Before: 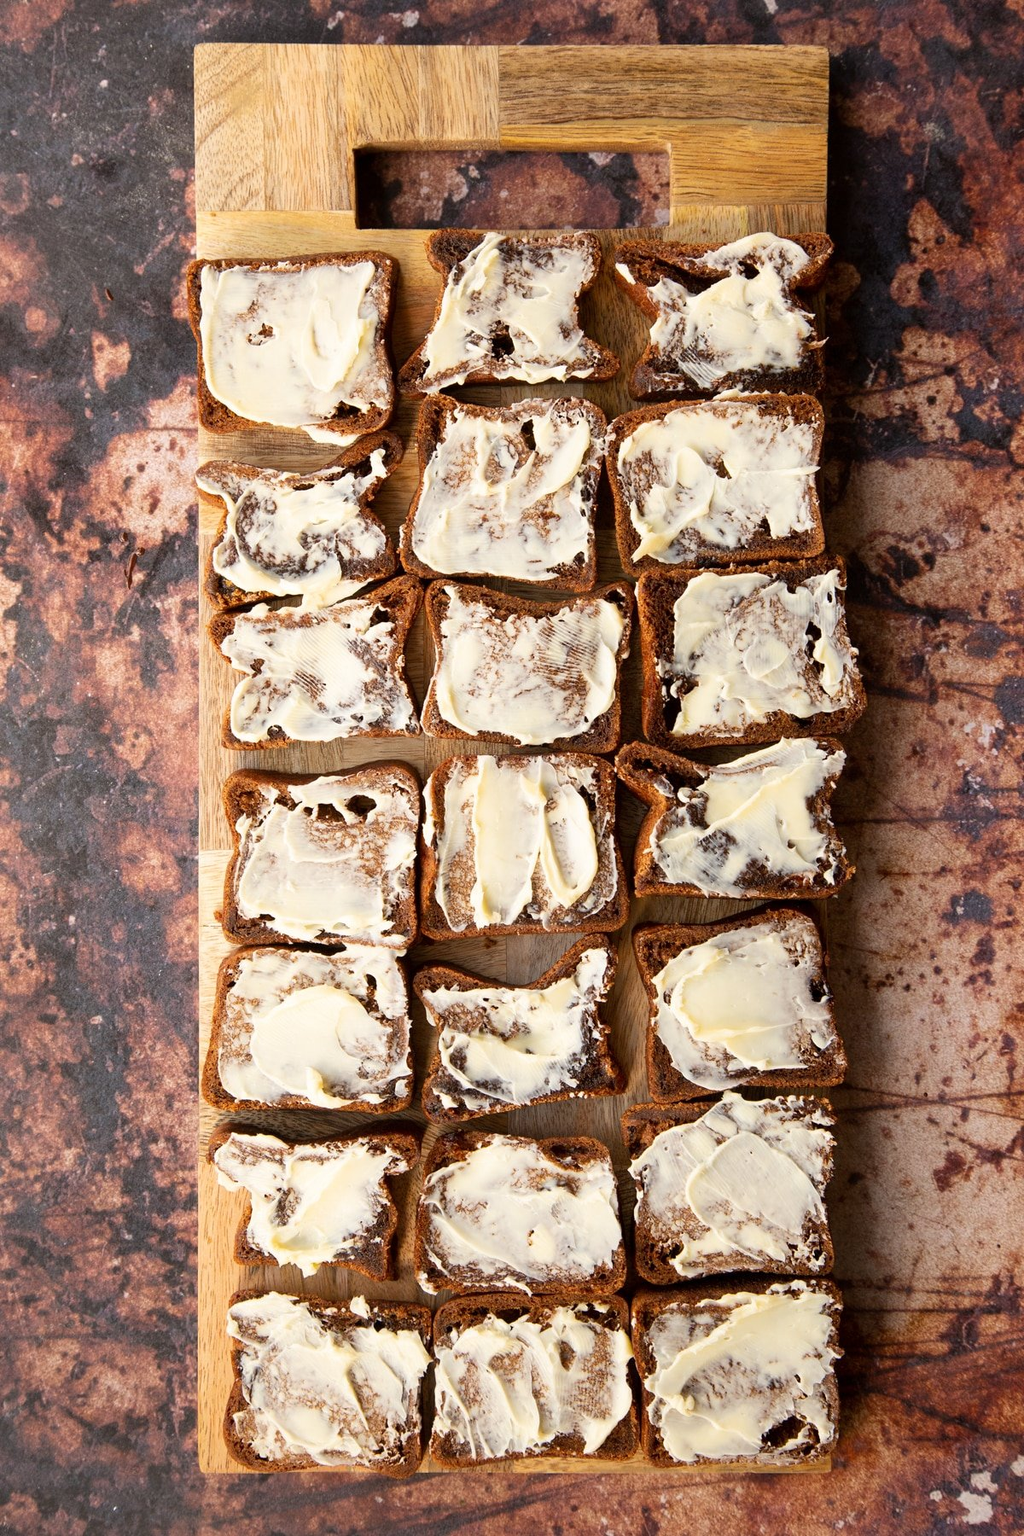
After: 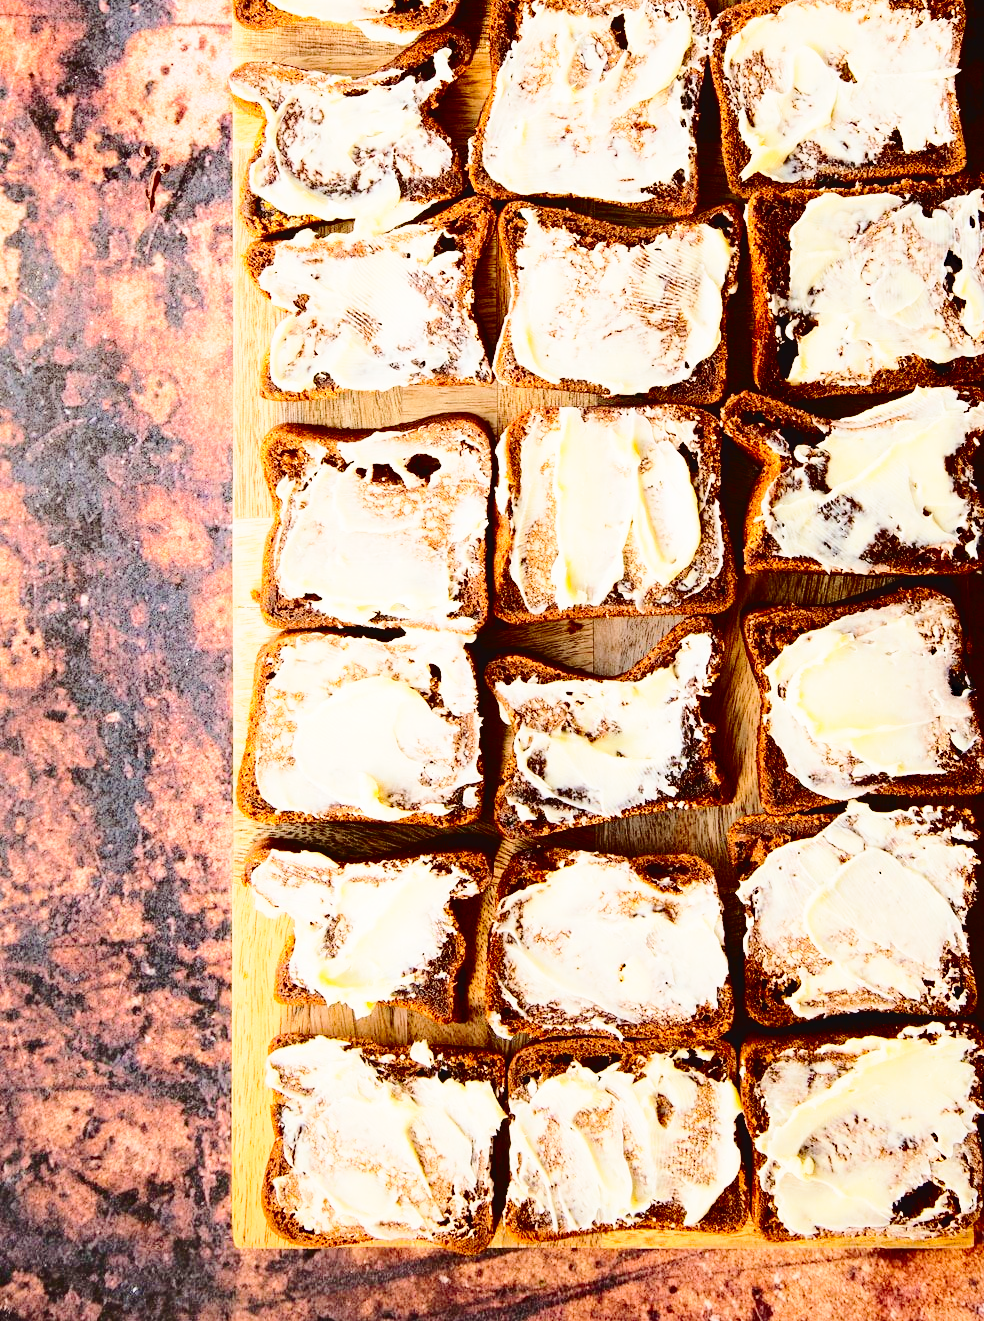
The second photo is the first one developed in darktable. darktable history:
contrast equalizer: octaves 7, y [[0.439, 0.44, 0.442, 0.457, 0.493, 0.498], [0.5 ×6], [0.5 ×6], [0 ×6], [0 ×6]]
base curve: curves: ch0 [(0, 0) (0.028, 0.03) (0.121, 0.232) (0.46, 0.748) (0.859, 0.968) (1, 1)], preserve colors none
tone curve: curves: ch0 [(0, 0) (0.003, 0.034) (0.011, 0.038) (0.025, 0.046) (0.044, 0.054) (0.069, 0.06) (0.1, 0.079) (0.136, 0.114) (0.177, 0.151) (0.224, 0.213) (0.277, 0.293) (0.335, 0.385) (0.399, 0.482) (0.468, 0.578) (0.543, 0.655) (0.623, 0.724) (0.709, 0.786) (0.801, 0.854) (0.898, 0.922) (1, 1)], color space Lab, independent channels, preserve colors none
velvia: strength 9.16%
haze removal: compatibility mode true, adaptive false
contrast brightness saturation: contrast 0.219, brightness -0.19, saturation 0.239
crop: top 26.592%, right 17.948%
